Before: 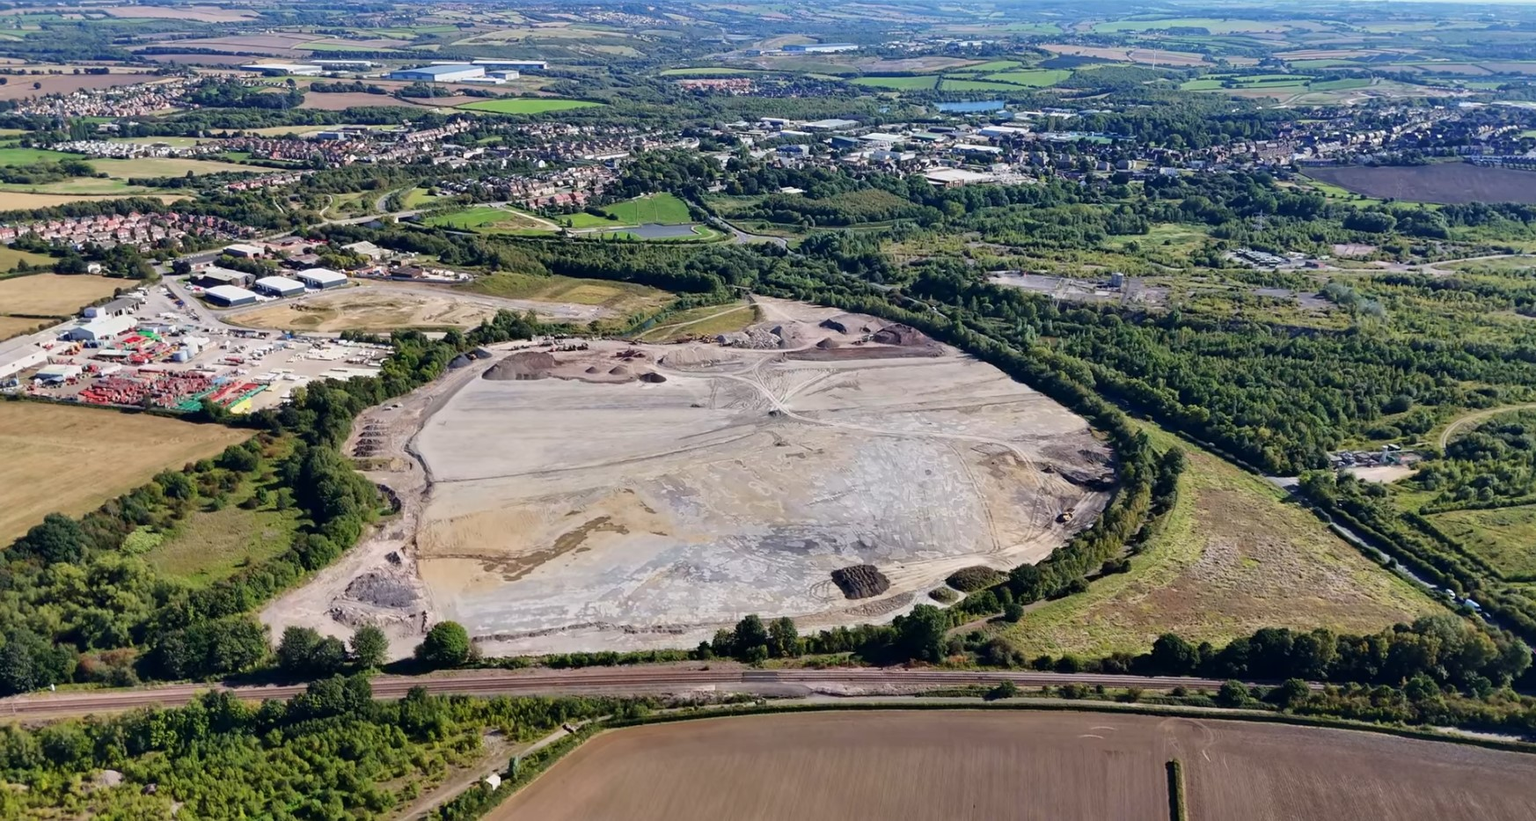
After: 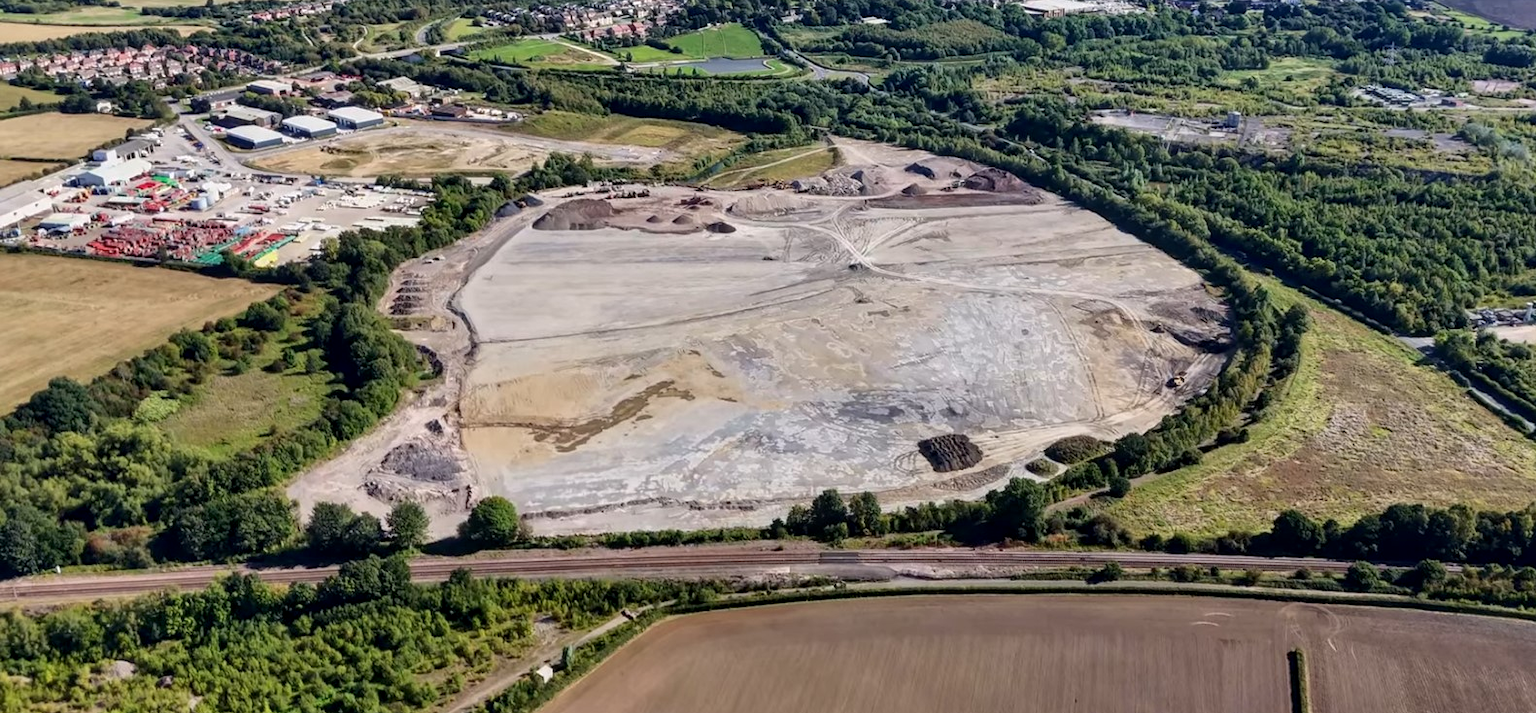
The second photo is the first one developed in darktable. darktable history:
local contrast: on, module defaults
crop: top 20.916%, right 9.437%, bottom 0.316%
exposure: exposure 0.02 EV, compensate highlight preservation false
